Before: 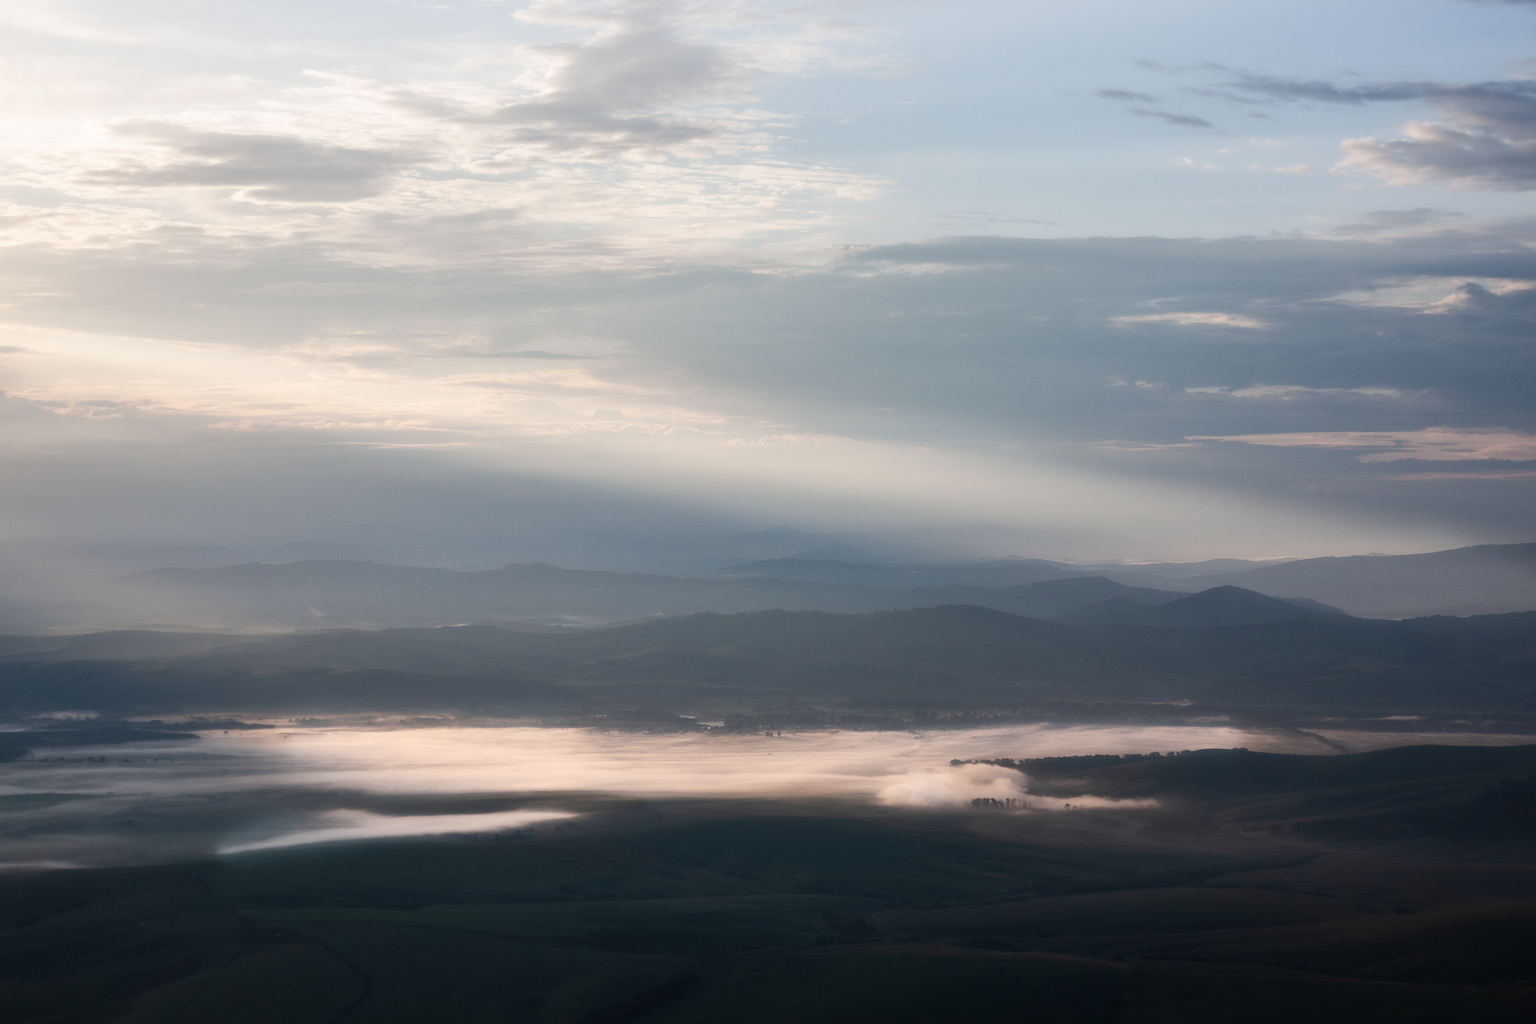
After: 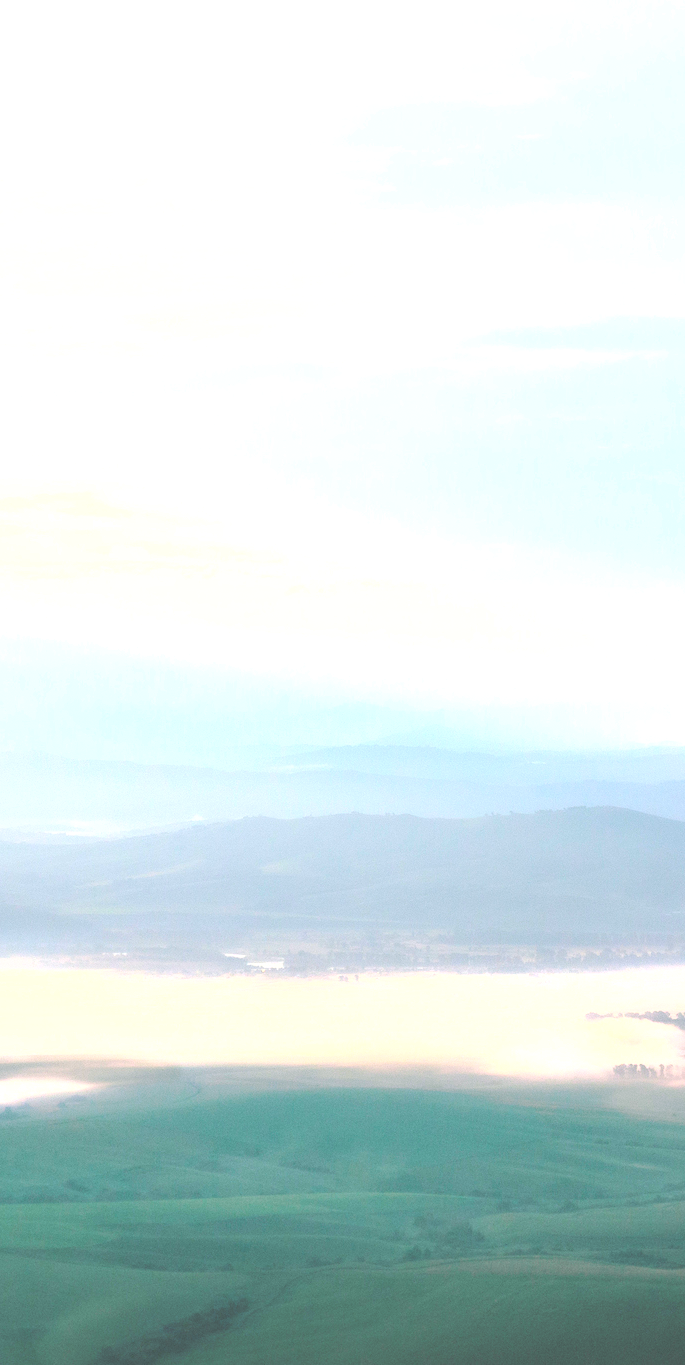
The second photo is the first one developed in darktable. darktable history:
exposure: black level correction 0, exposure 1.2 EV, compensate highlight preservation false
shadows and highlights: shadows 35.07, highlights -35.18, highlights color adjustment 0.217%, soften with gaussian
crop: left 33.302%, right 33.23%
color balance rgb: shadows lift › chroma 11.814%, shadows lift › hue 131.79°, power › hue 208.54°, perceptual saturation grading › global saturation 37.166%, perceptual saturation grading › shadows 35.05%, global vibrance 15.126%
tone equalizer: -8 EV -1.08 EV, -7 EV -1.05 EV, -6 EV -0.896 EV, -5 EV -0.614 EV, -3 EV 0.559 EV, -2 EV 0.837 EV, -1 EV 0.998 EV, +0 EV 1.08 EV
color correction: highlights b* 0.036, saturation 0.81
contrast brightness saturation: brightness 0.982
